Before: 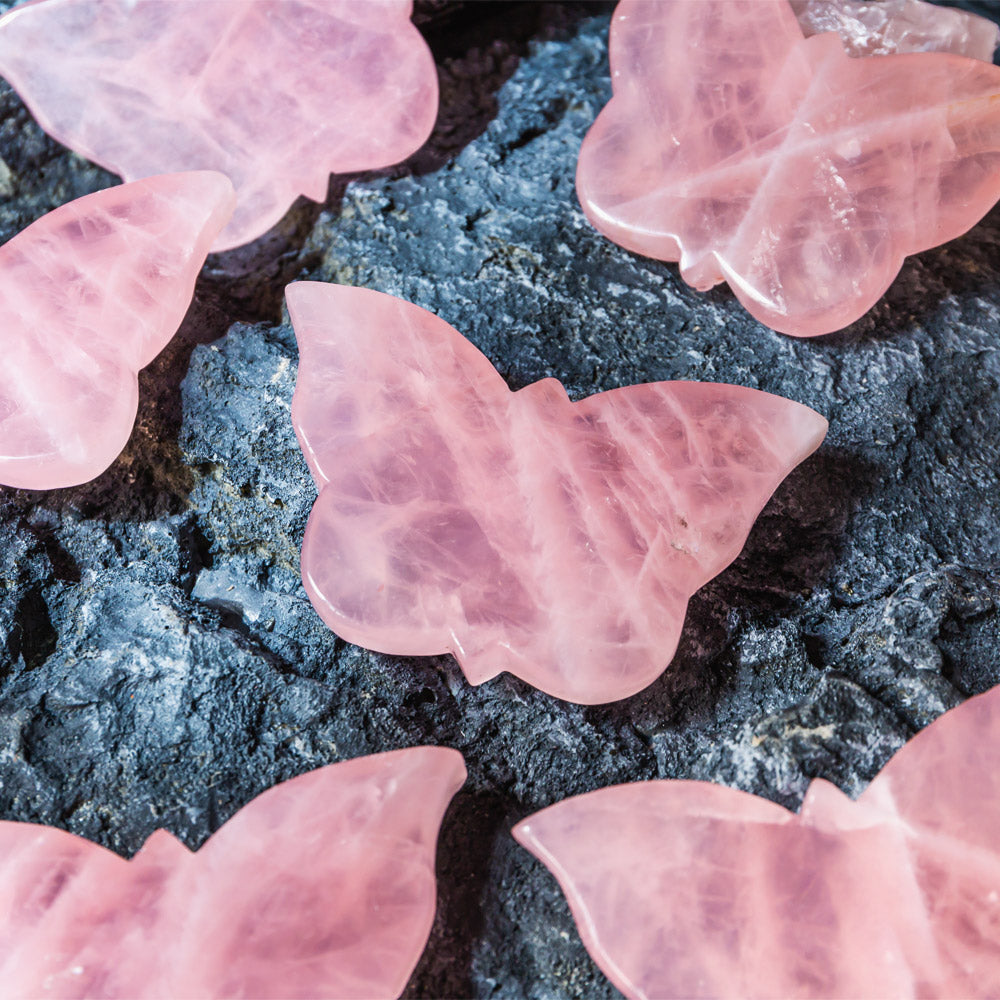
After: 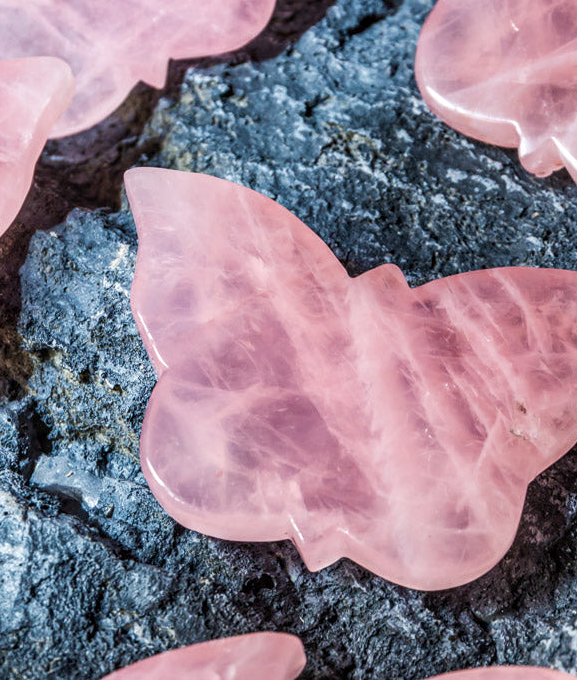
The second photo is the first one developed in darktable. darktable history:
crop: left 16.188%, top 11.444%, right 26.109%, bottom 20.536%
local contrast: on, module defaults
